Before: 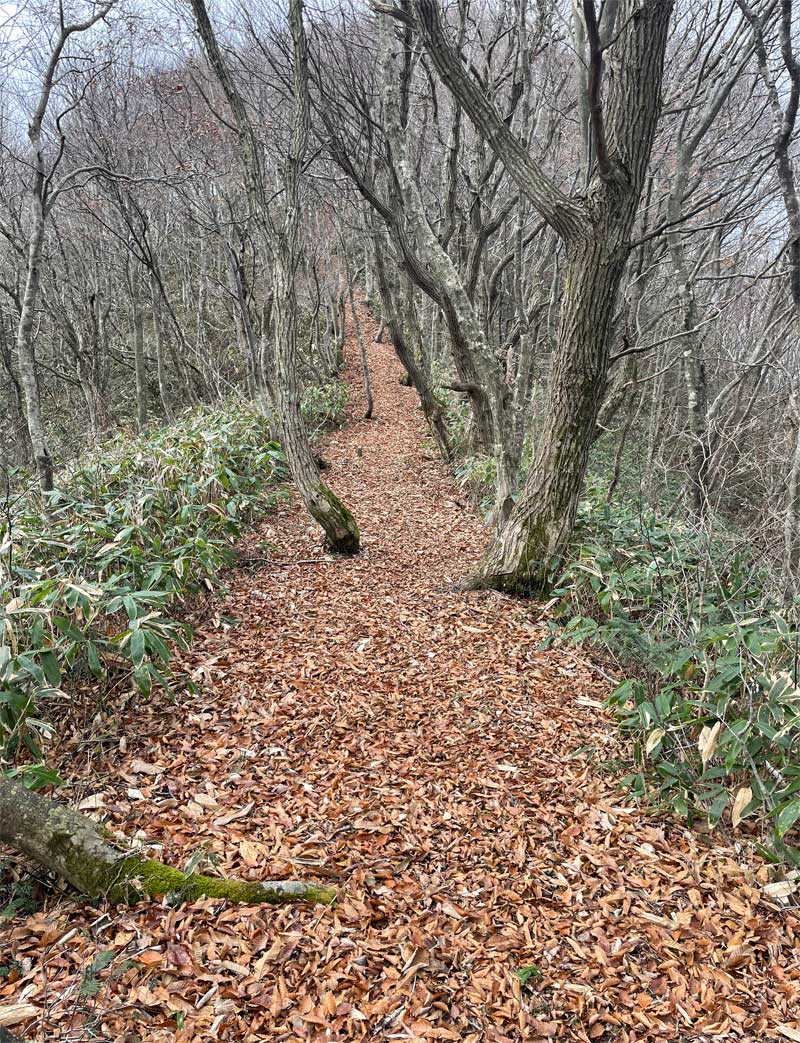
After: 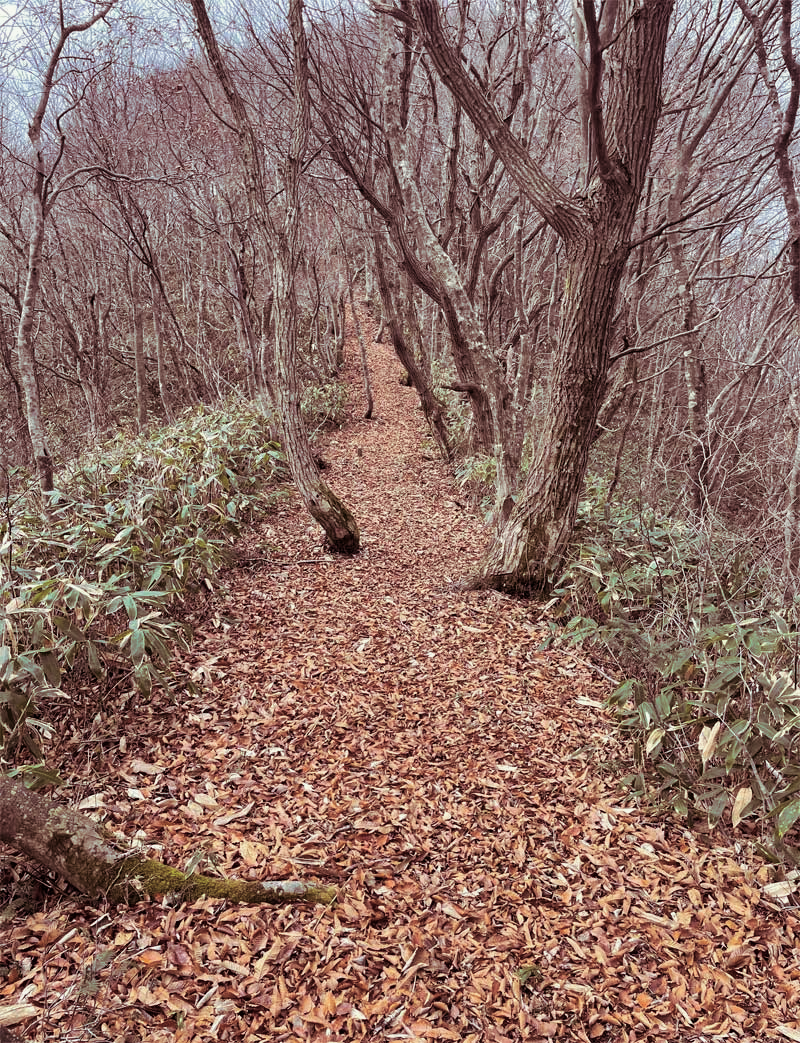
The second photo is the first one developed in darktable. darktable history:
split-toning: on, module defaults
shadows and highlights: shadows -20, white point adjustment -2, highlights -35
